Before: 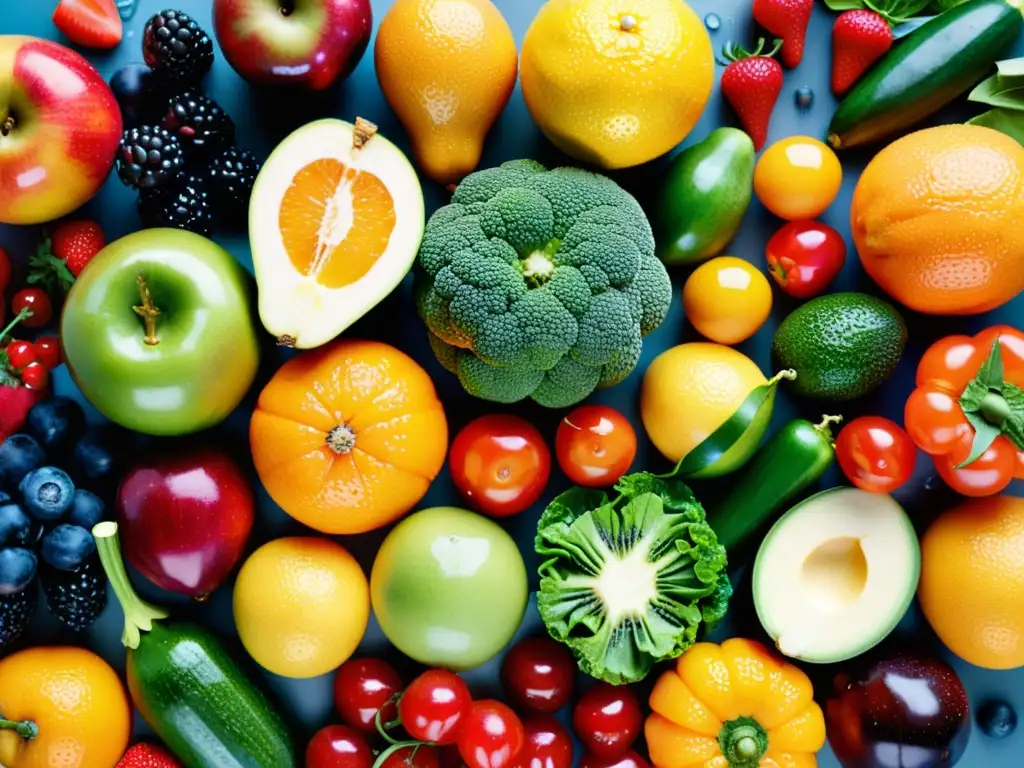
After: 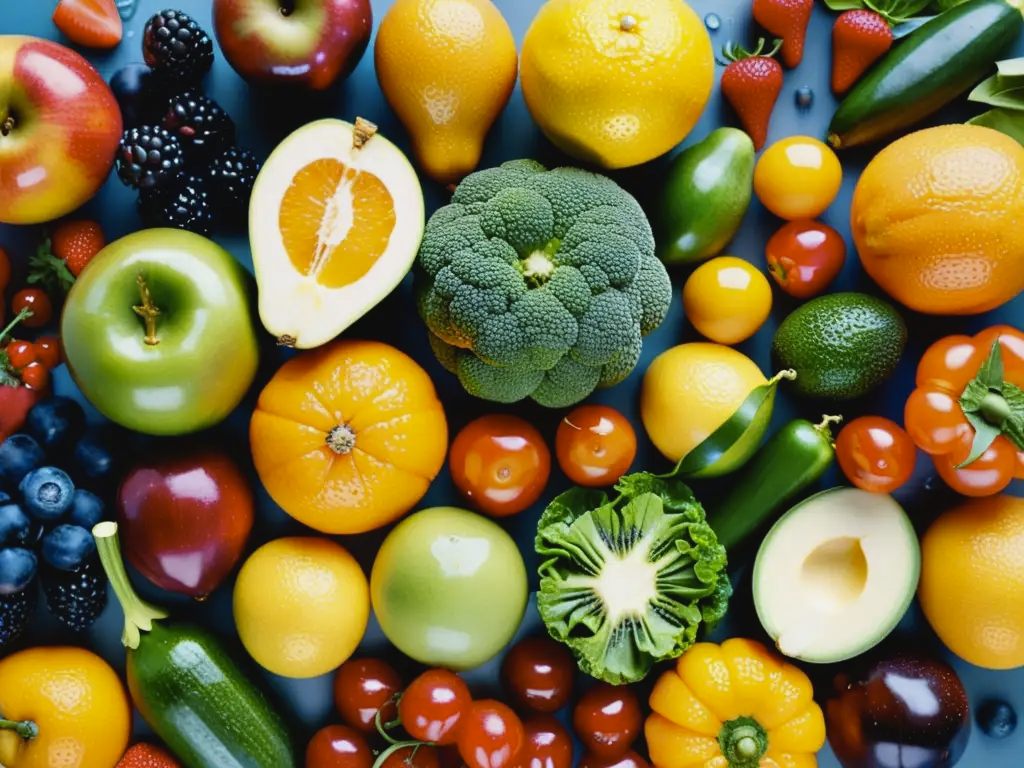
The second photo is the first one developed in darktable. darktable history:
contrast brightness saturation: contrast -0.08, brightness -0.04, saturation -0.11
color contrast: green-magenta contrast 0.8, blue-yellow contrast 1.1, unbound 0
